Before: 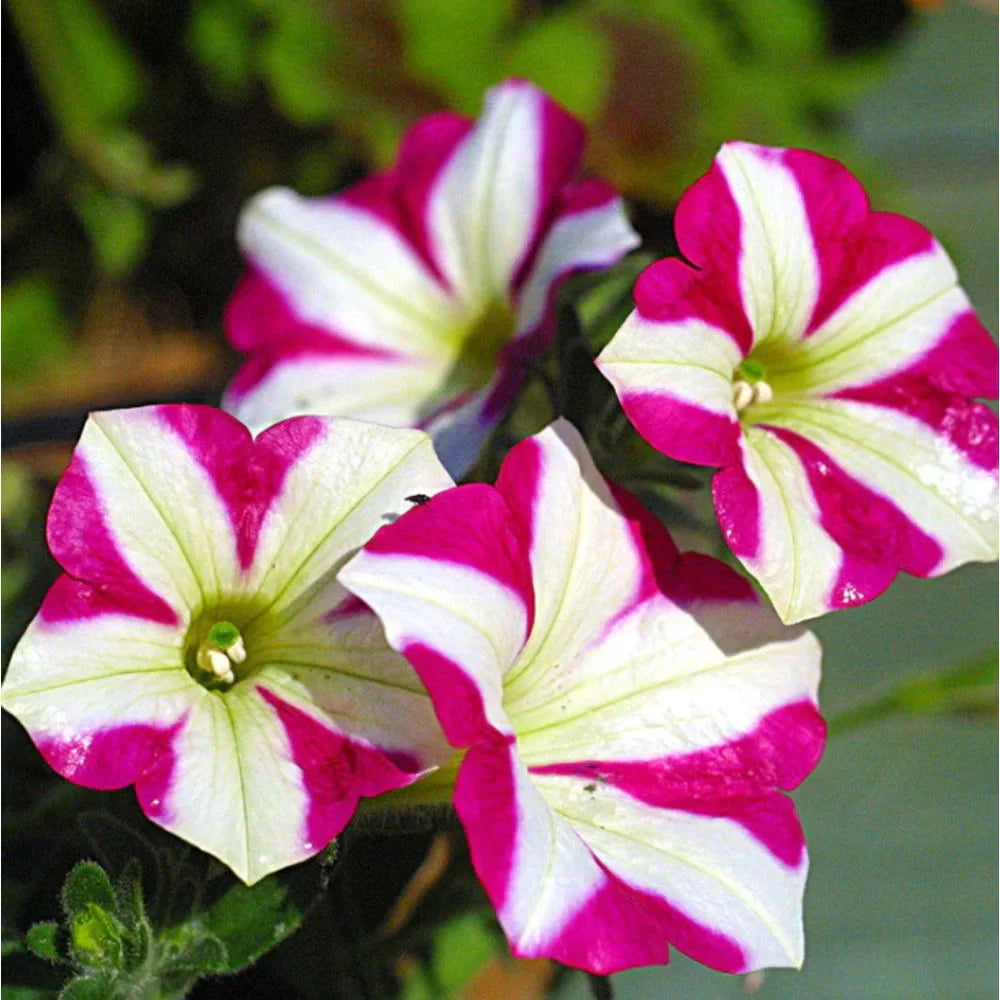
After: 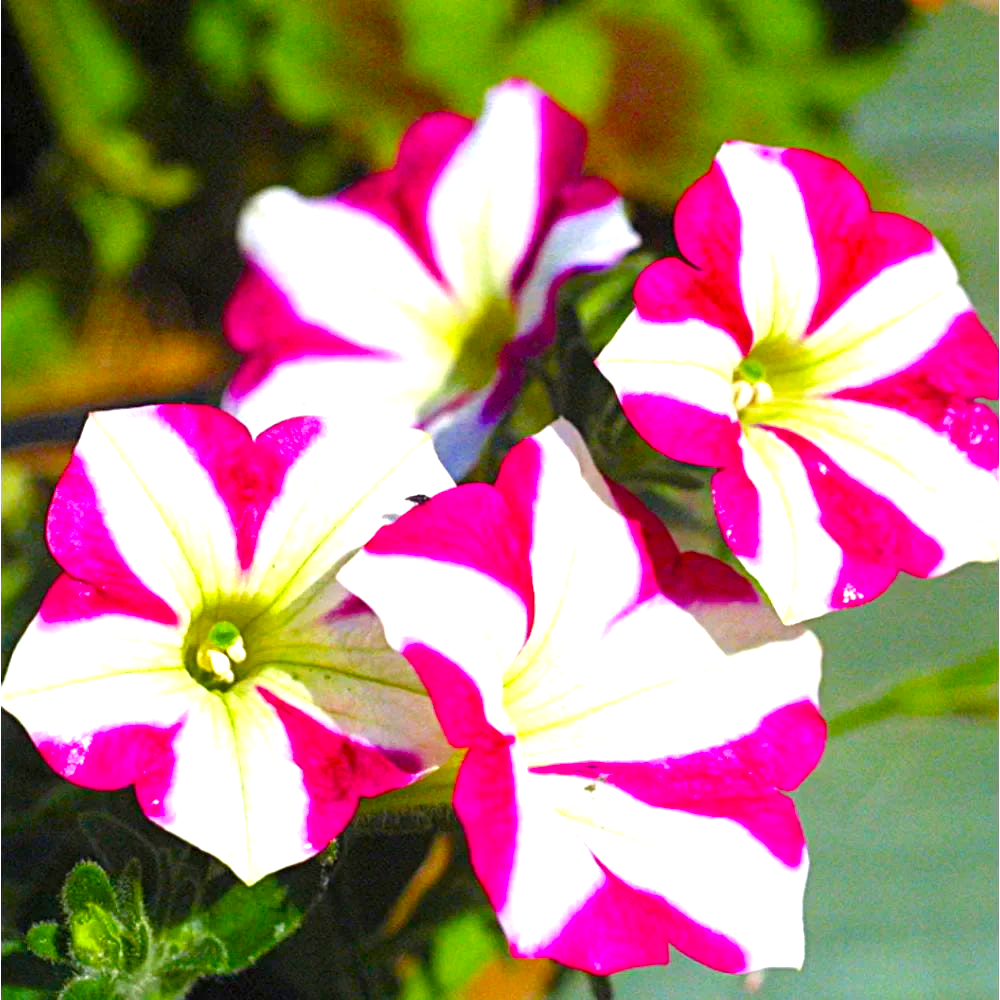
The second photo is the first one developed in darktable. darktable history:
color balance rgb: linear chroma grading › global chroma 15.463%, perceptual saturation grading › global saturation 20%, perceptual saturation grading › highlights -25.171%, perceptual saturation grading › shadows 26.202%, global vibrance 20%
exposure: black level correction 0, exposure 1.001 EV, compensate exposure bias true, compensate highlight preservation false
